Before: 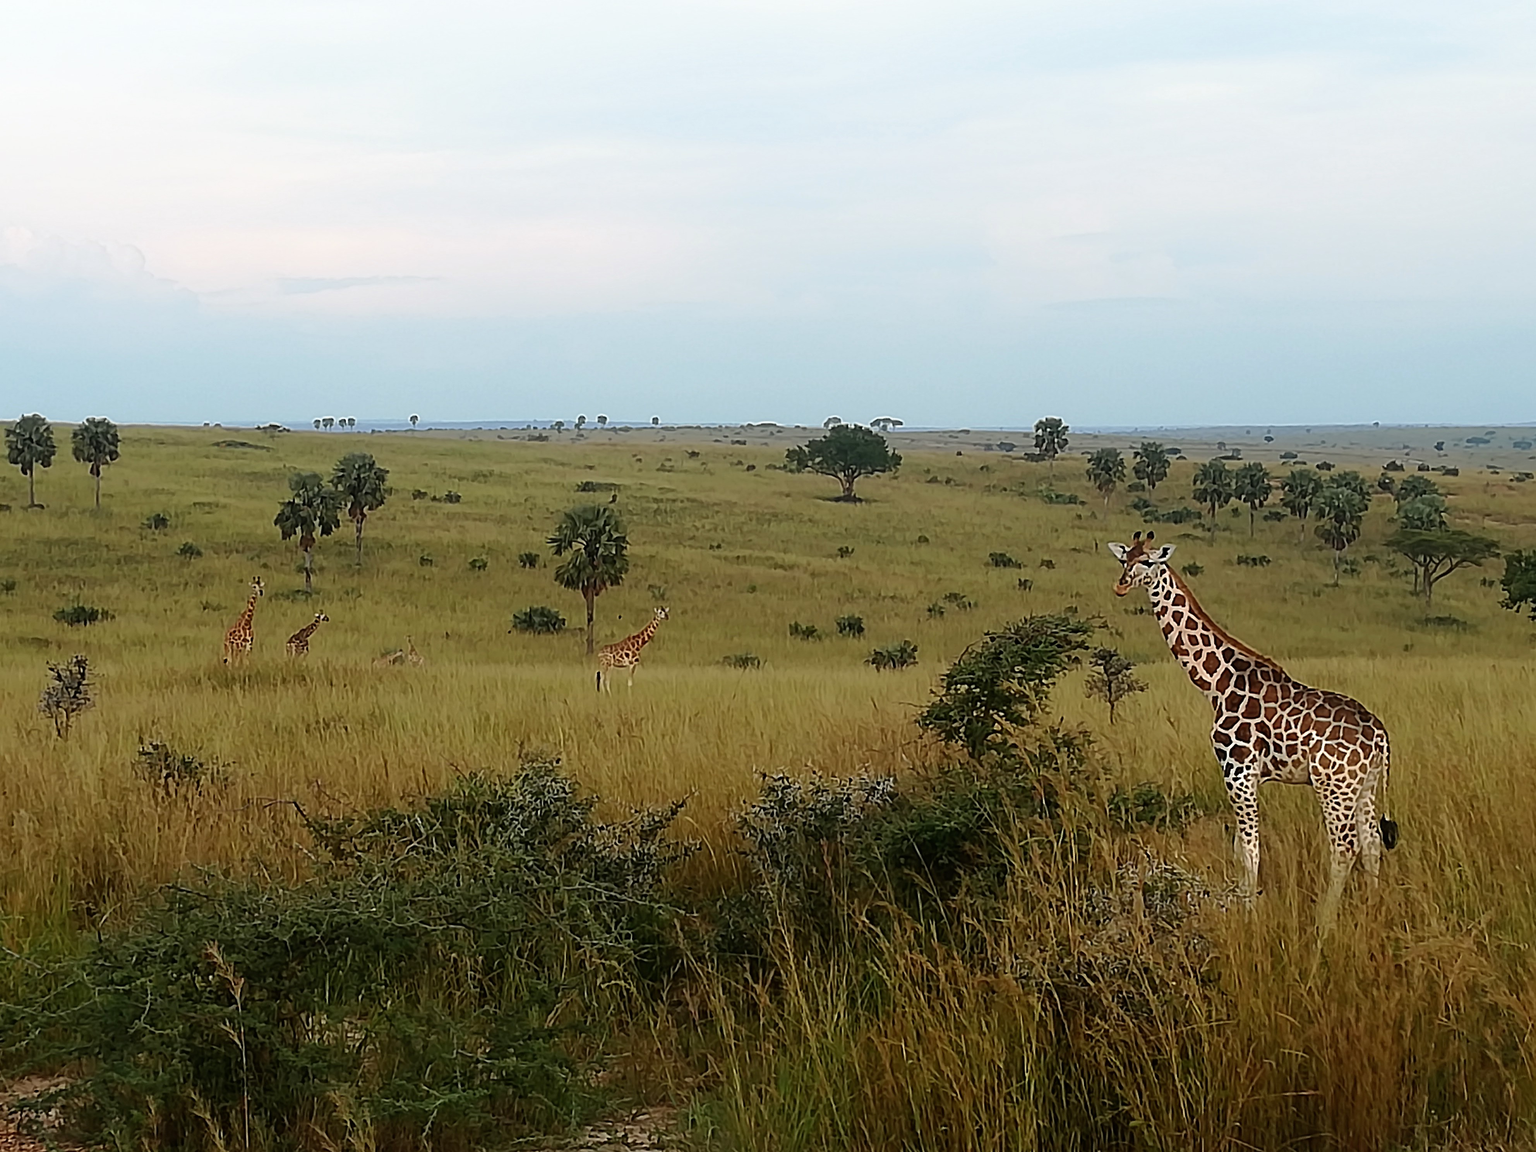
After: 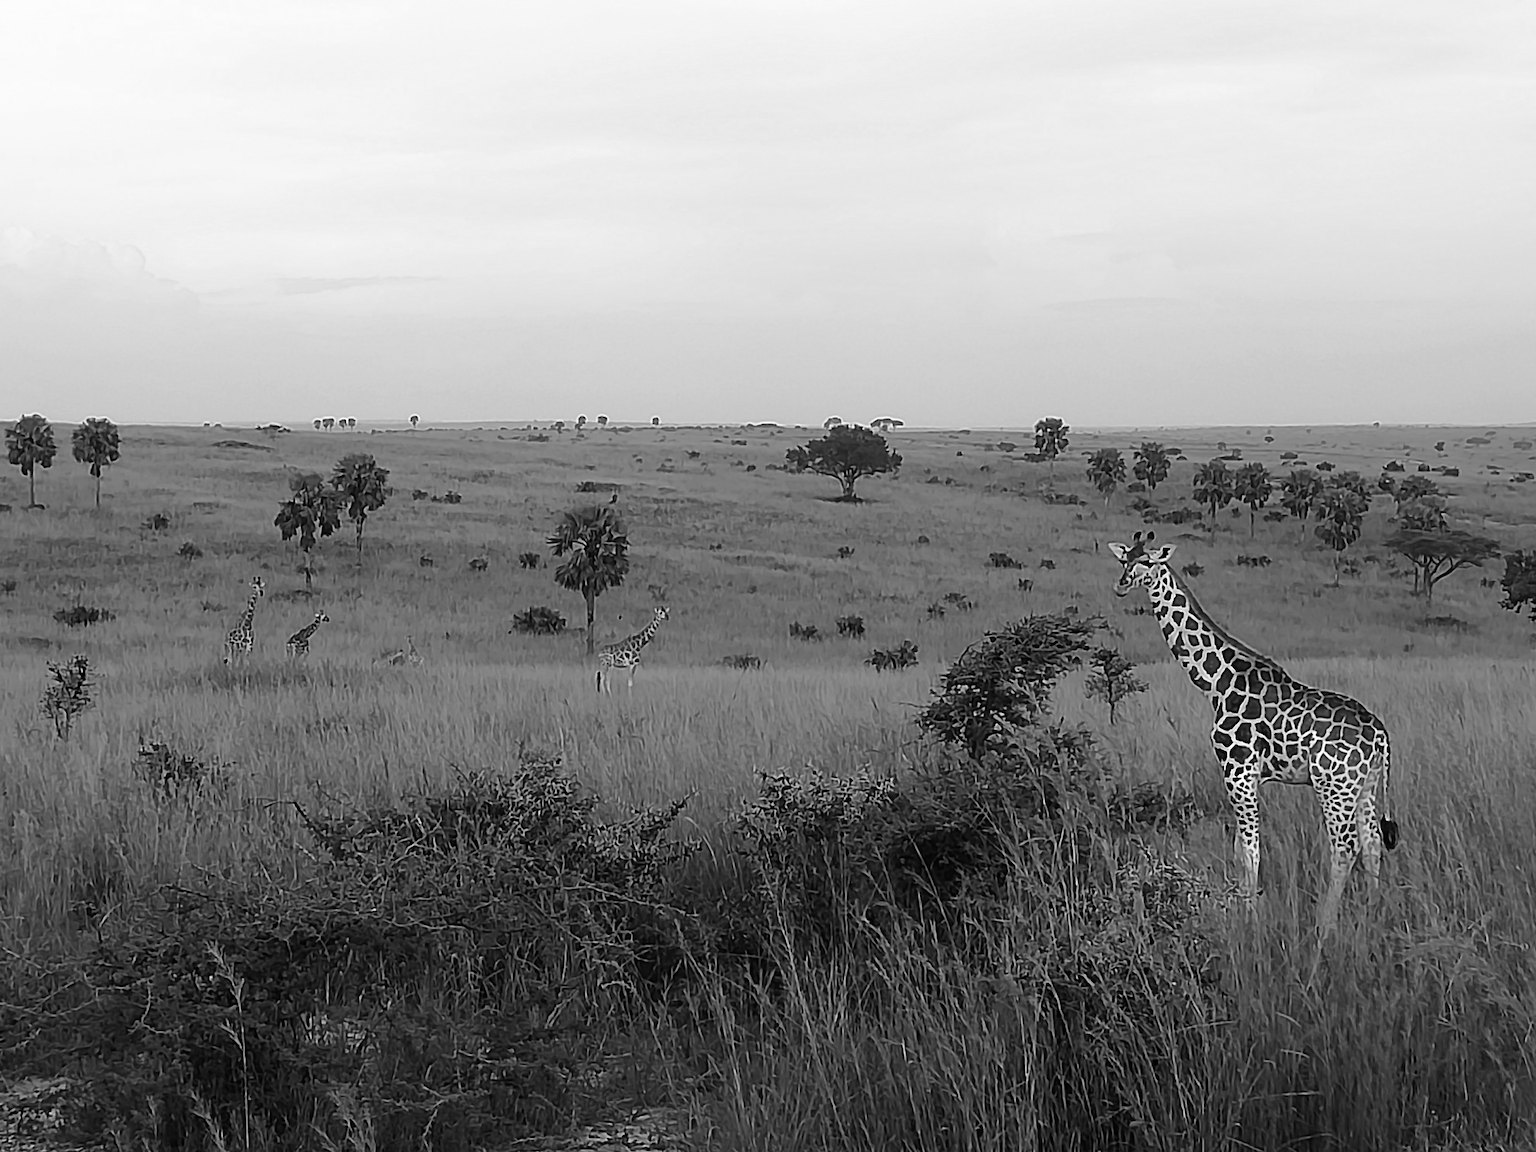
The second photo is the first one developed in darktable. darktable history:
velvia: strength 45%
monochrome: on, module defaults
